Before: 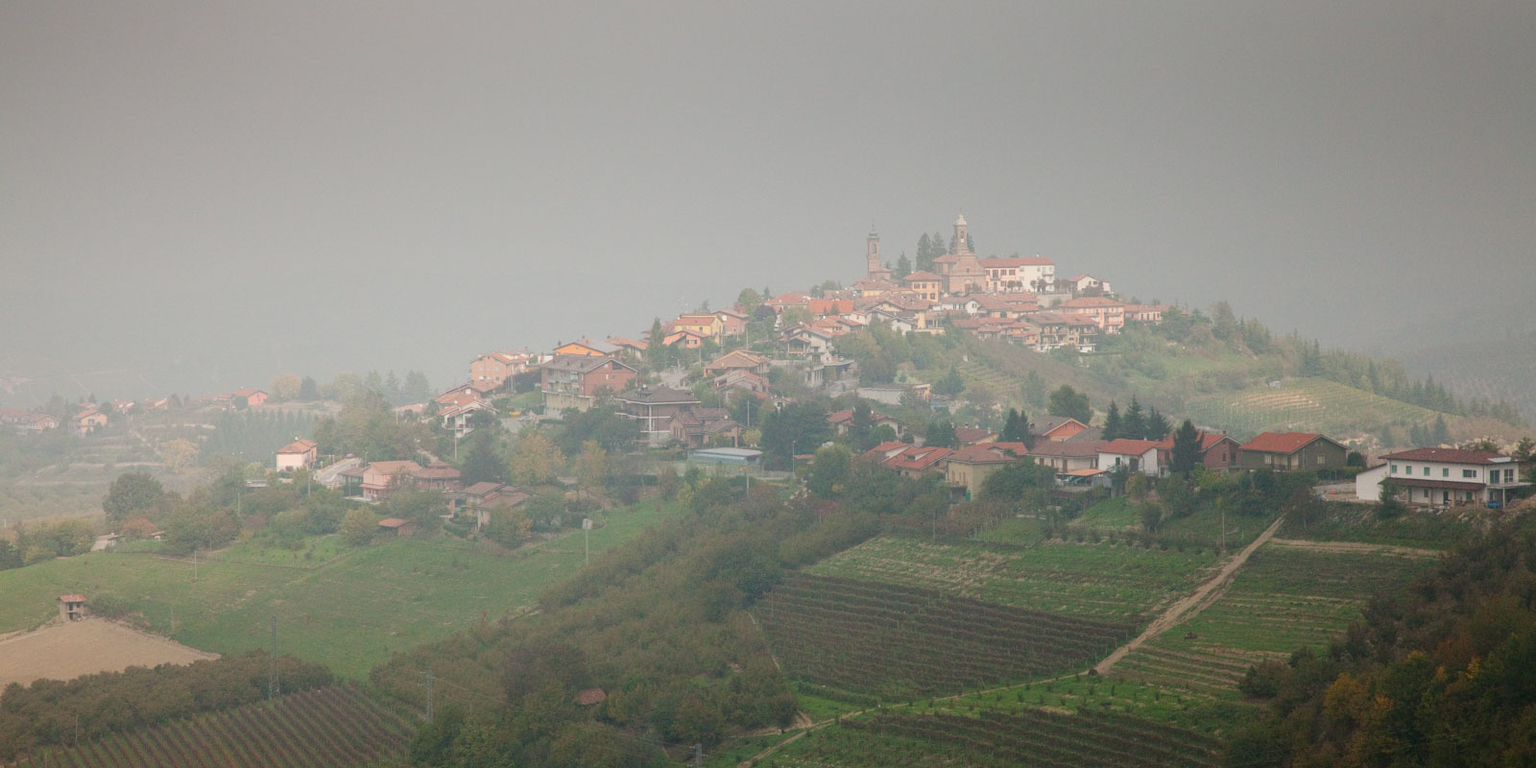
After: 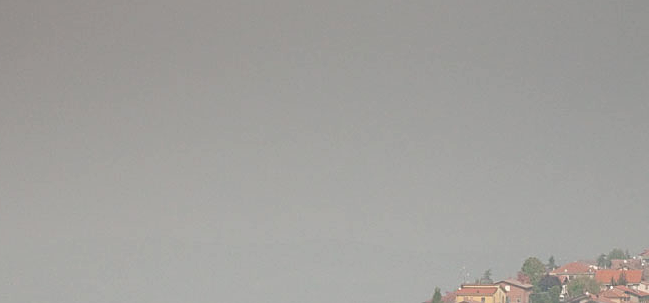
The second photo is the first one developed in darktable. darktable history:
exposure: exposure -0.021 EV, compensate highlight preservation false
crop: left 15.452%, top 5.459%, right 43.956%, bottom 56.62%
contrast brightness saturation: contrast 0.07, brightness -0.13, saturation 0.06
sharpen: on, module defaults
